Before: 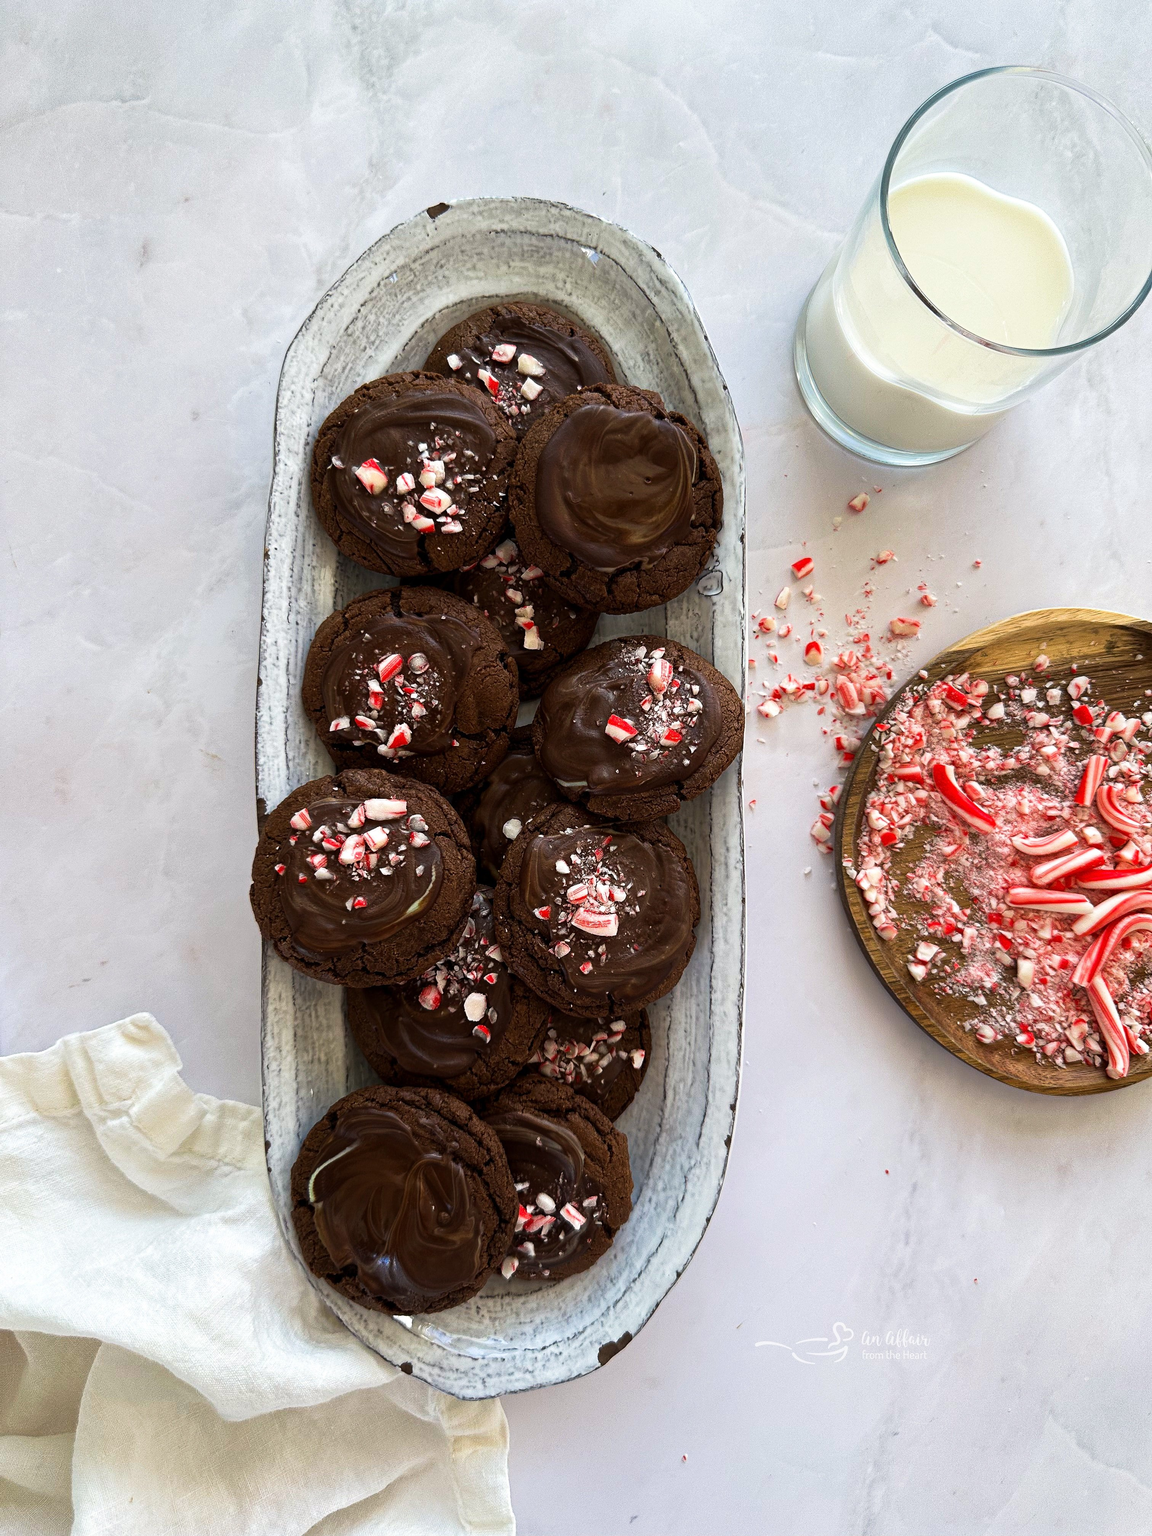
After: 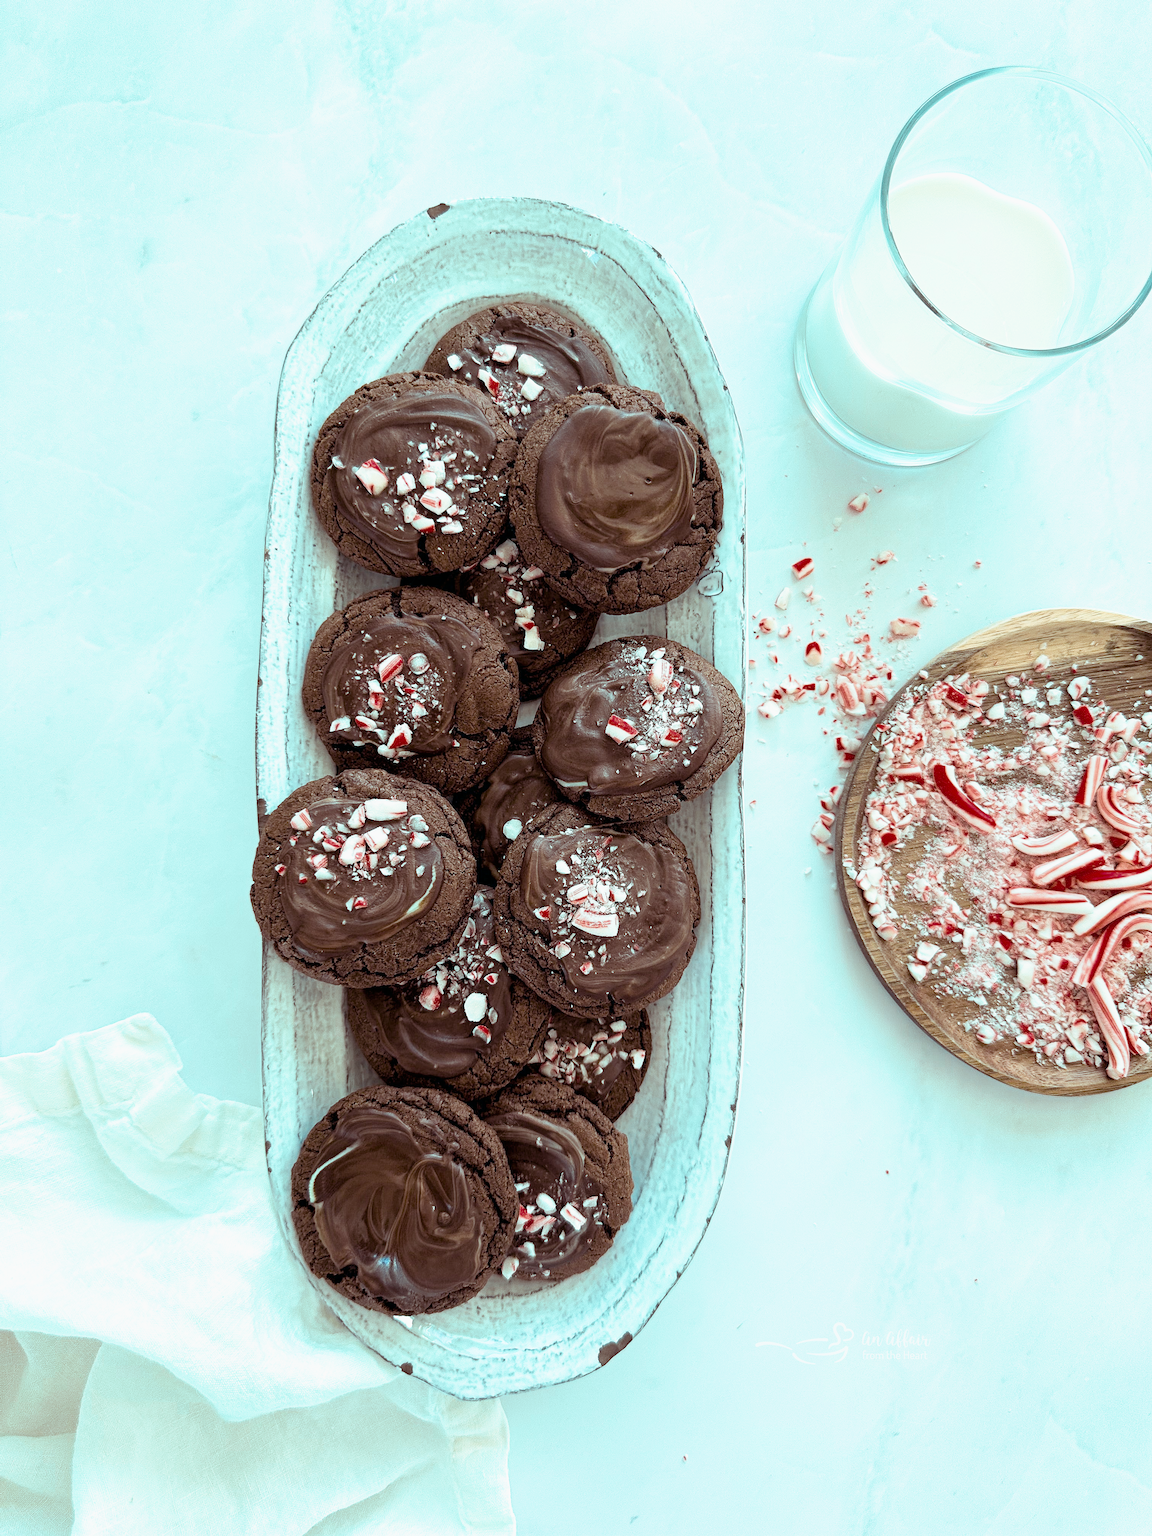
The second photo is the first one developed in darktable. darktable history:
tone curve: curves: ch0 [(0, 0) (0.003, 0) (0.011, 0.001) (0.025, 0.003) (0.044, 0.006) (0.069, 0.009) (0.1, 0.013) (0.136, 0.032) (0.177, 0.067) (0.224, 0.121) (0.277, 0.185) (0.335, 0.255) (0.399, 0.333) (0.468, 0.417) (0.543, 0.508) (0.623, 0.606) (0.709, 0.71) (0.801, 0.819) (0.898, 0.926) (1, 1)], preserve colors none
color look up table: target L [88.71, 79.3, 69.46, 67.31, 52.26, 32.99, 199.32, 97.46, 90.39, 78.25, 74.87, 80.19, 64.24, 64.45, 63.34, 52.52, 44.3, 46.94, 43.46, 33.81, 28.27, 85.91, 80.78, 80.63, 74.66, 50.2, 46.19, 46.04, 49.91, 42.67, 30.88, 25.72, 22.97, 23.02, 20.86, 17.66, 13.77, 11.58, 10.69, 81.66, 81.72, 81.26, 81.26, 81.31, 73.68, 65.58, 65.62, 50.27, 41.98], target a [-19.41, -13.38, -24.75, -47.86, -39.38, -6.183, 0, 0, -20.78, 2.443, 2.851, -9.024, 27.08, 18.02, 12.69, 27.63, 35.59, 34.22, 33.65, 28.15, 12.32, -18.02, -10.22, -14.59, -11.67, -3.816, 30.83, 14.64, -9.047, 1.811, 3.532, 2.174, 9.394, 7.879, 0.393, -1.347, -2.153, -4.005, -6.647, -17.25, -23.87, -17, -20.25, -19.98, -39.81, -7.871, -27.02, -17.54, -12.63], target b [-4.942, -3.233, 37.7, 16.67, 18.72, 11.45, 0, 0.002, -5.585, 54.2, 52.37, -2.283, 46.39, 48.32, 11.6, 40.29, 23.9, 4.628, 17.84, 18.83, 8.366, -4.638, -2.729, -3.497, -2.917, -21.14, -3.873, -20.57, -38.12, -1.288, -36.5, -1.897, -8.619, -31.46, -0.93, -3.729, -5.415, -4.405, -4.862, -4.117, -8.258, -5.733, -6.151, -8.159, -7.756, -1.571, -23.62, -24.72, -21.92], num patches 49
